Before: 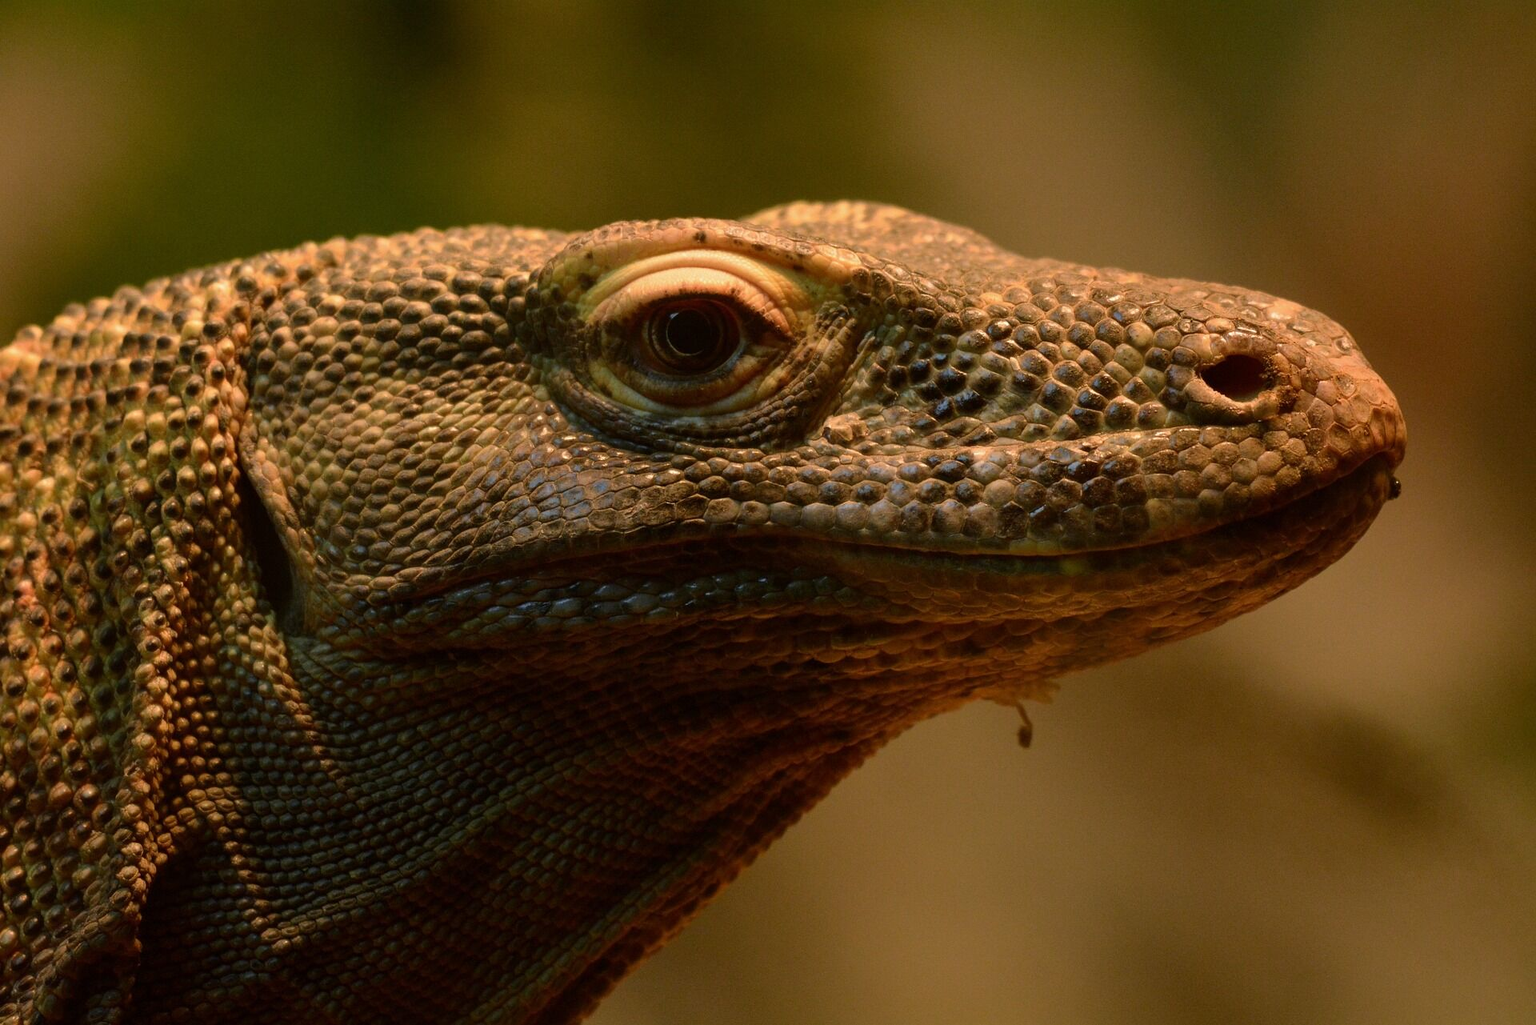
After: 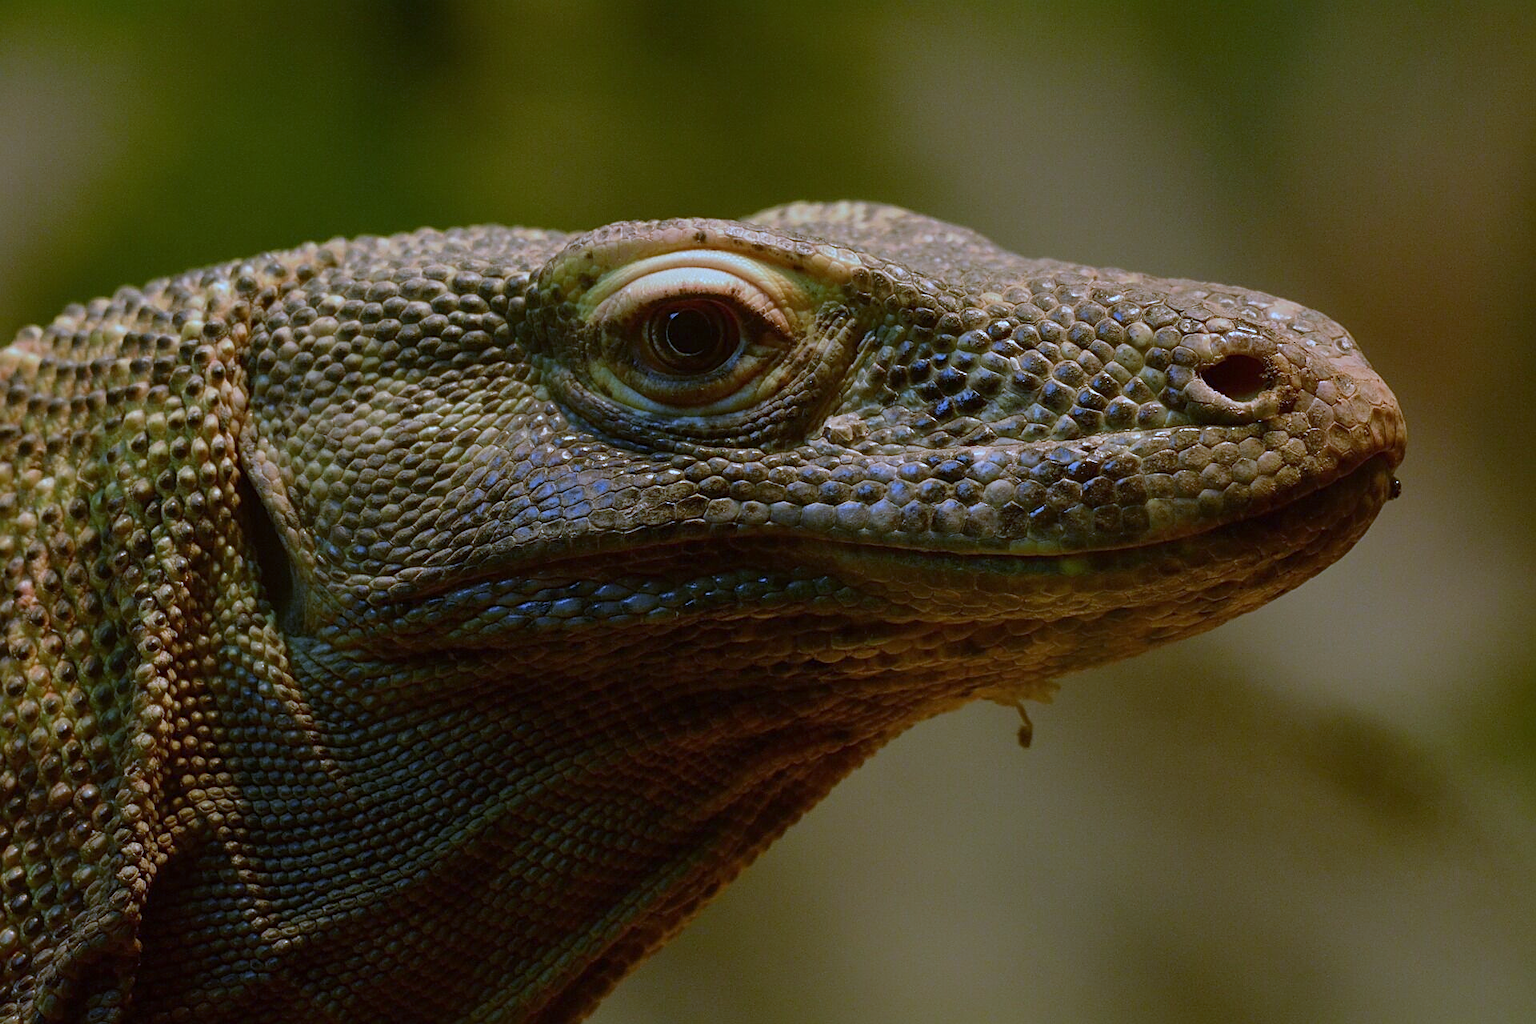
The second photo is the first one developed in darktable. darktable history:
white balance: red 0.766, blue 1.537
color balance rgb: contrast -10%
sharpen: on, module defaults
